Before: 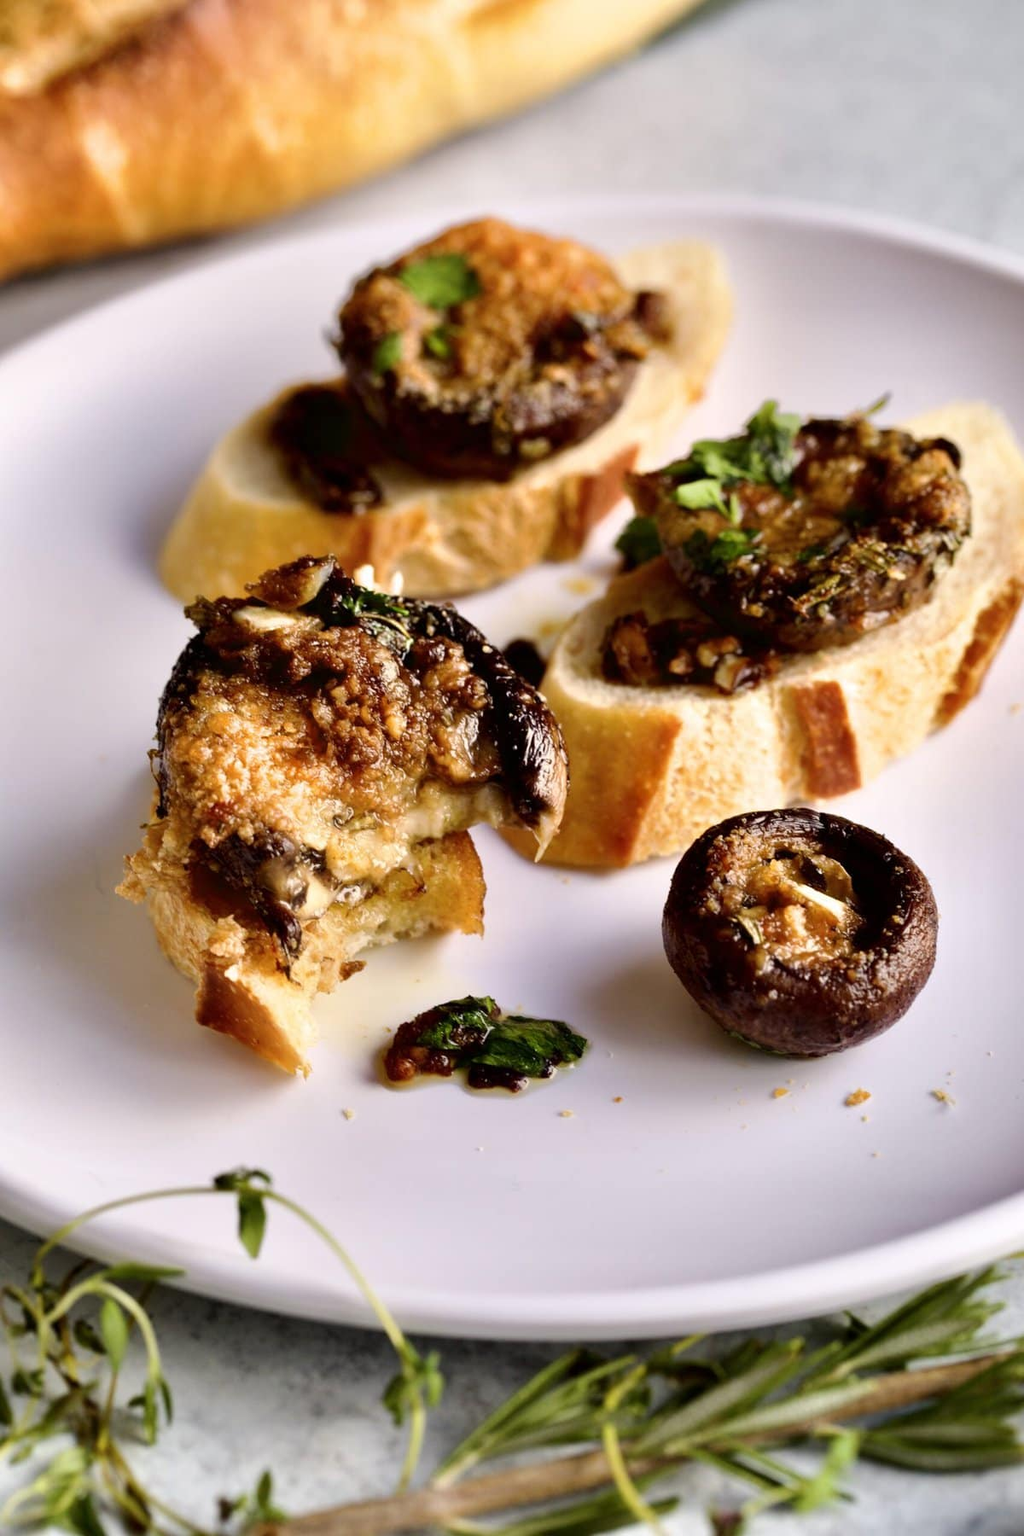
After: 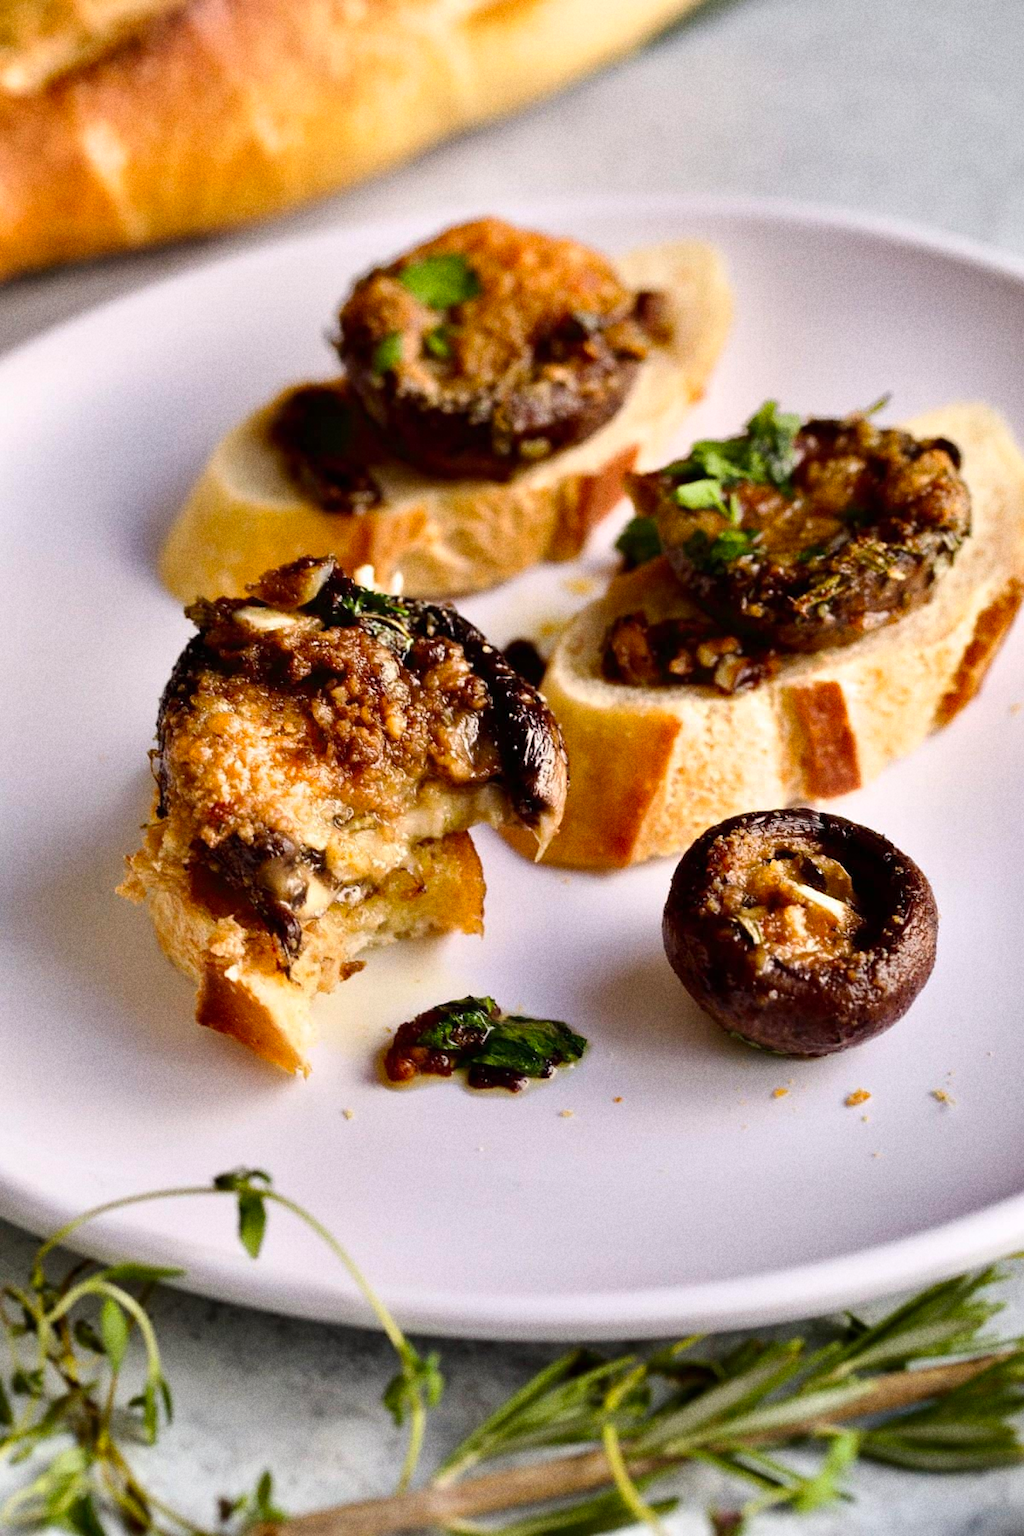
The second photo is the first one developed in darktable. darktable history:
grain: coarseness 22.88 ISO
